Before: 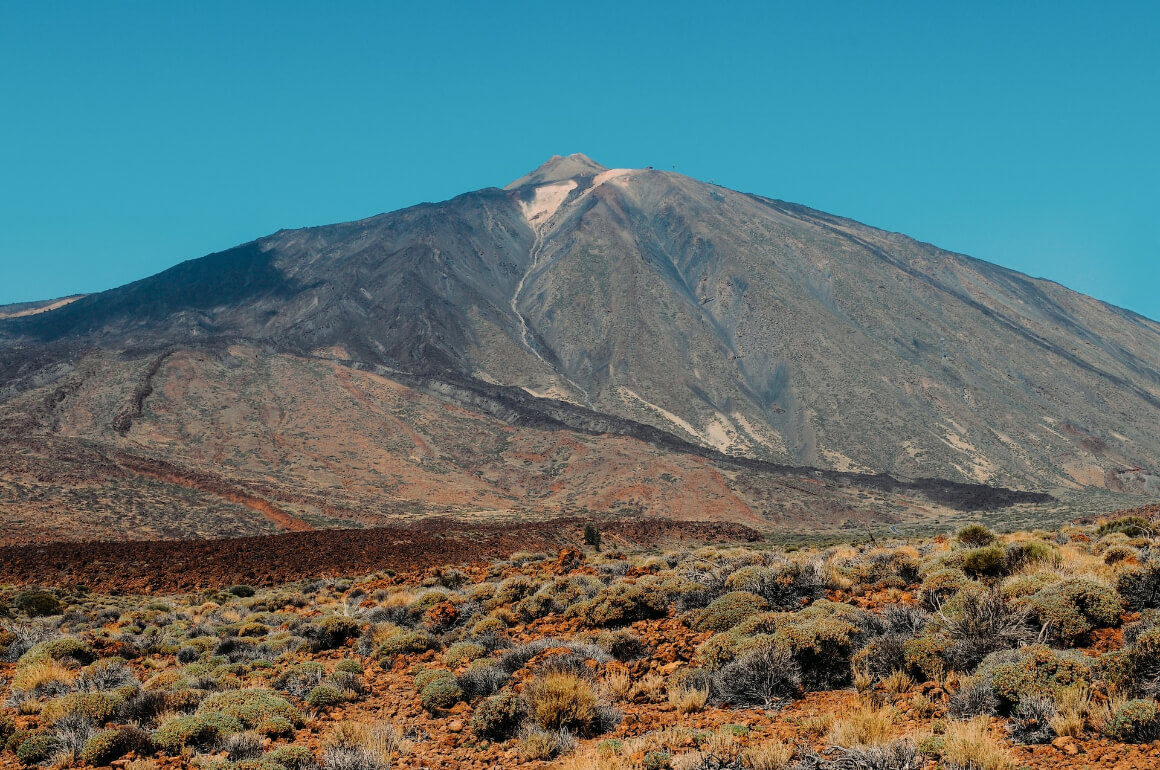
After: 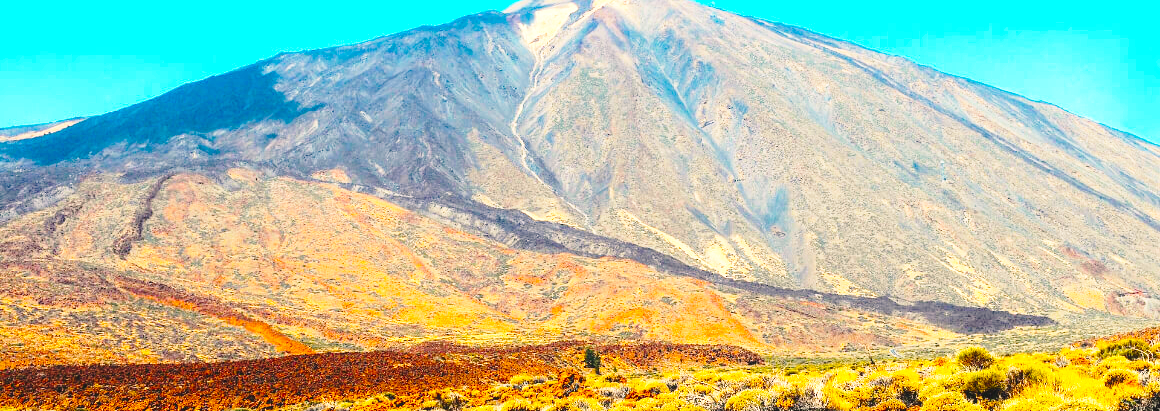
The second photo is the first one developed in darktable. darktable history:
crop and rotate: top 23.079%, bottom 23.51%
color balance rgb: highlights gain › chroma 3.057%, highlights gain › hue 60.19°, global offset › luminance 0.764%, perceptual saturation grading › global saturation 99.078%
base curve: curves: ch0 [(0, 0) (0.028, 0.03) (0.121, 0.232) (0.46, 0.748) (0.859, 0.968) (1, 1)], preserve colors none
exposure: black level correction 0, exposure 1.199 EV, compensate exposure bias true, compensate highlight preservation false
